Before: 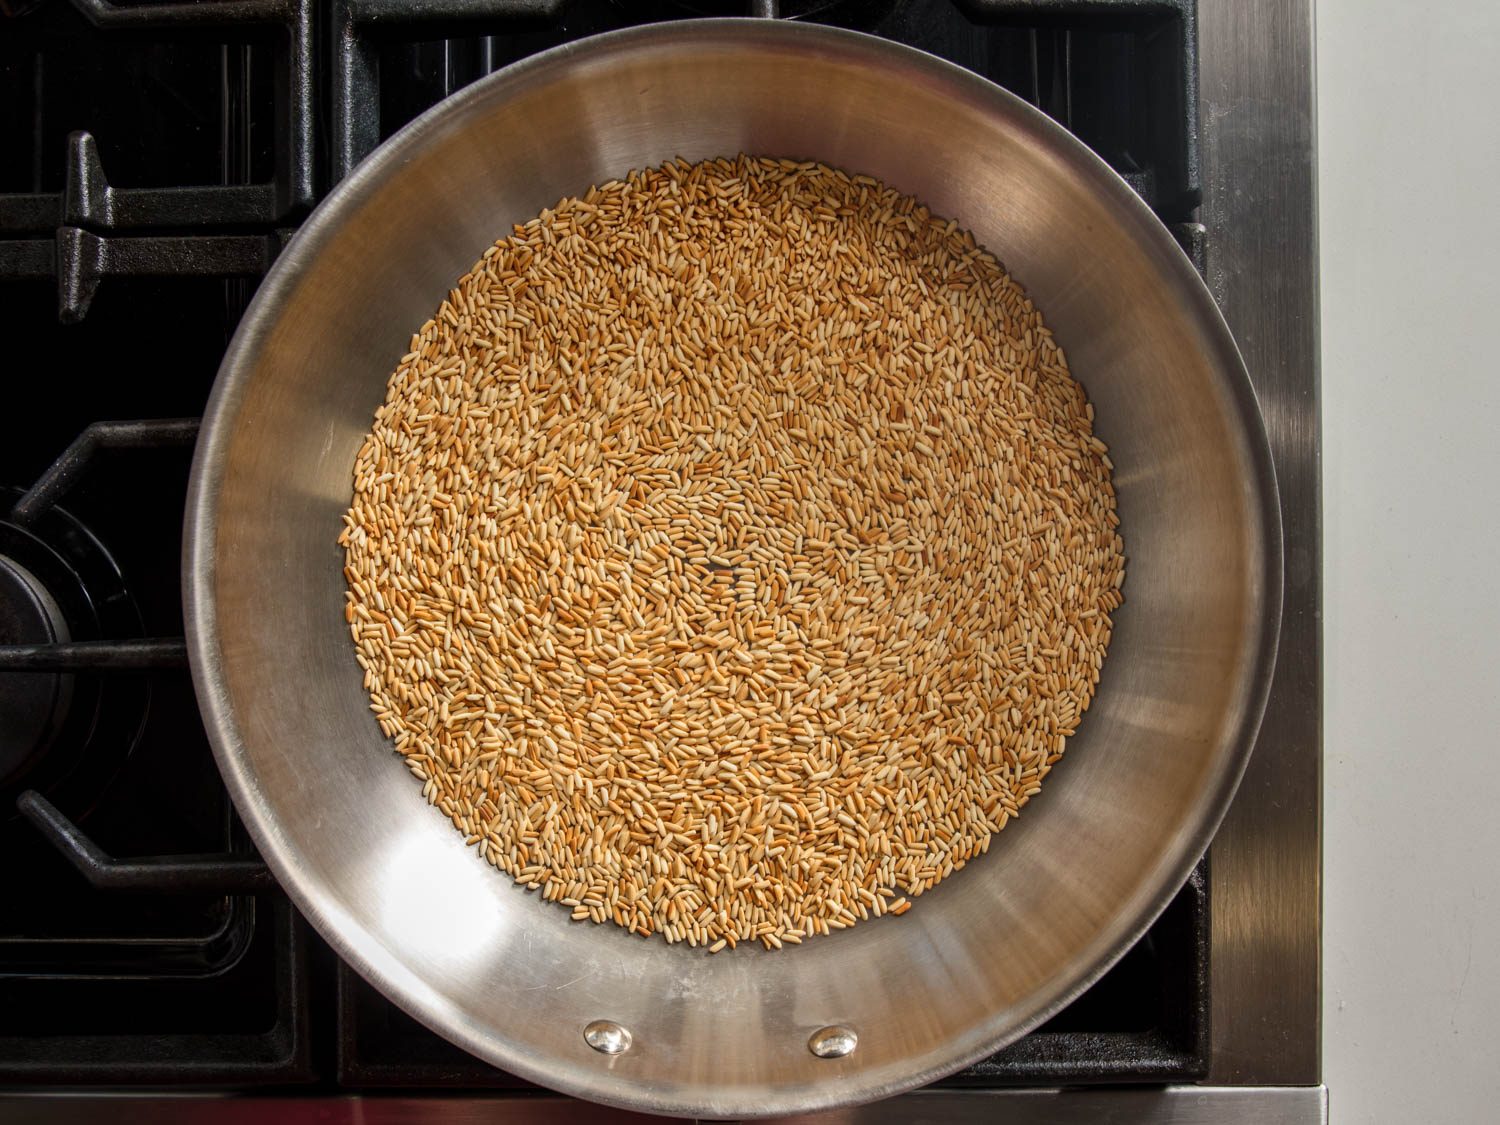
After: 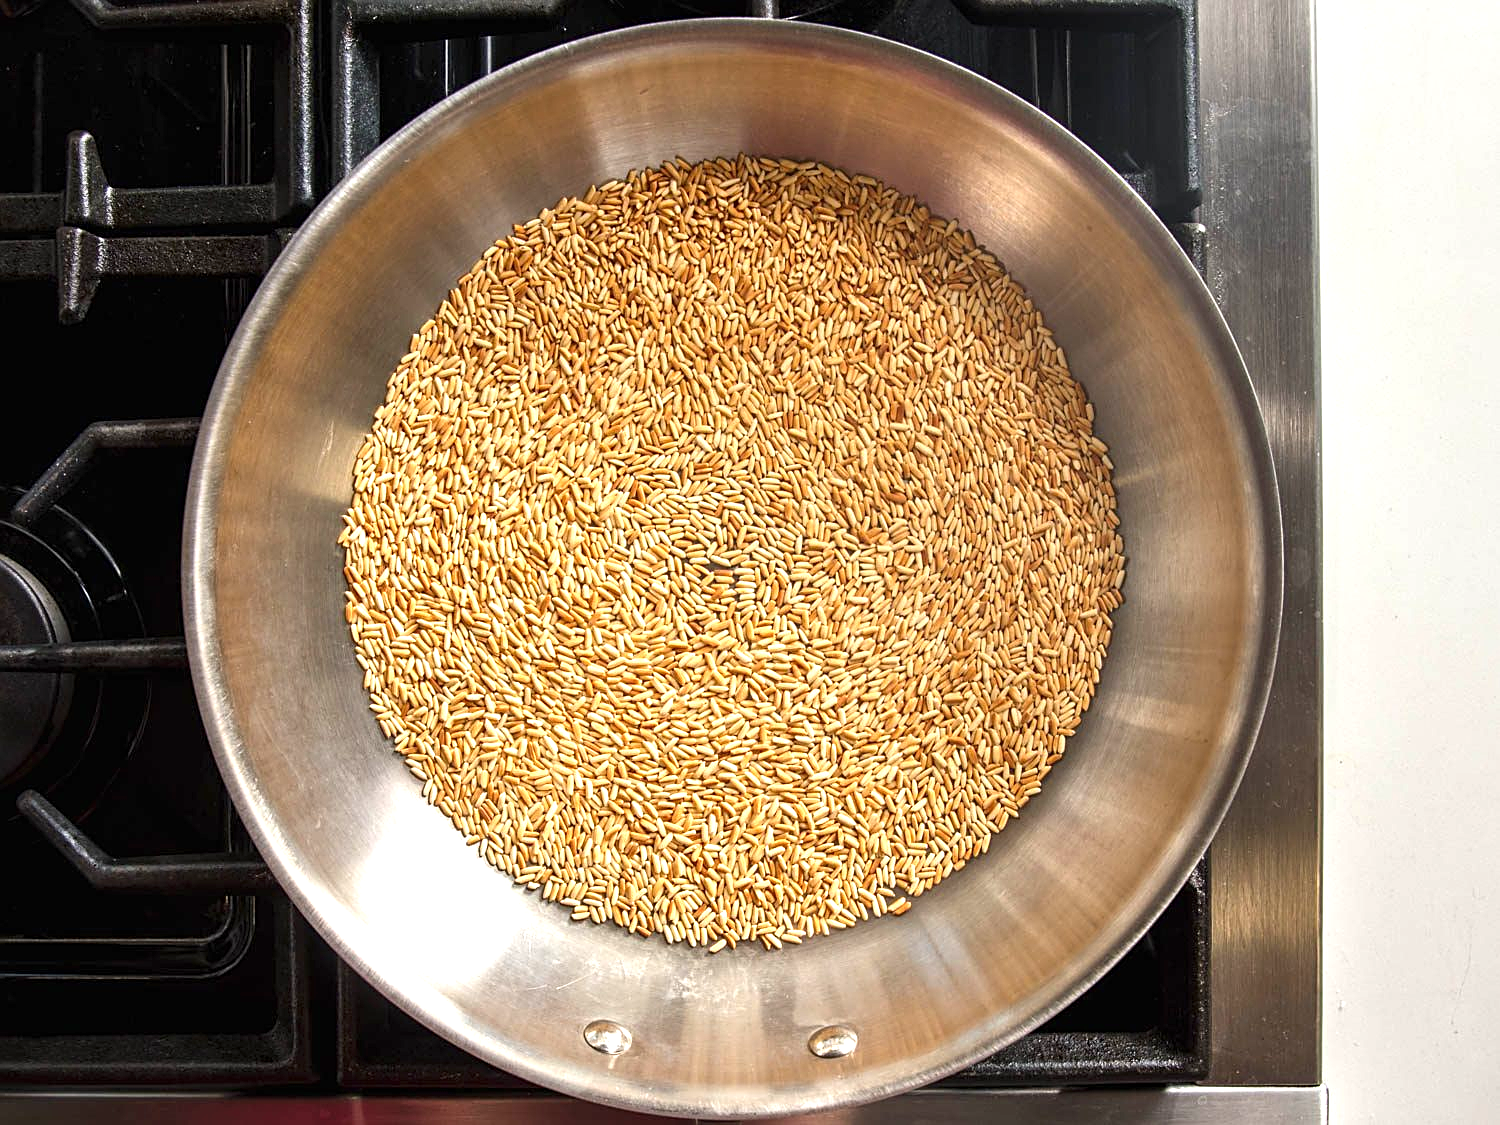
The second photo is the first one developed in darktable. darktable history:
exposure: black level correction 0, exposure 1.001 EV, compensate highlight preservation false
sharpen: on, module defaults
